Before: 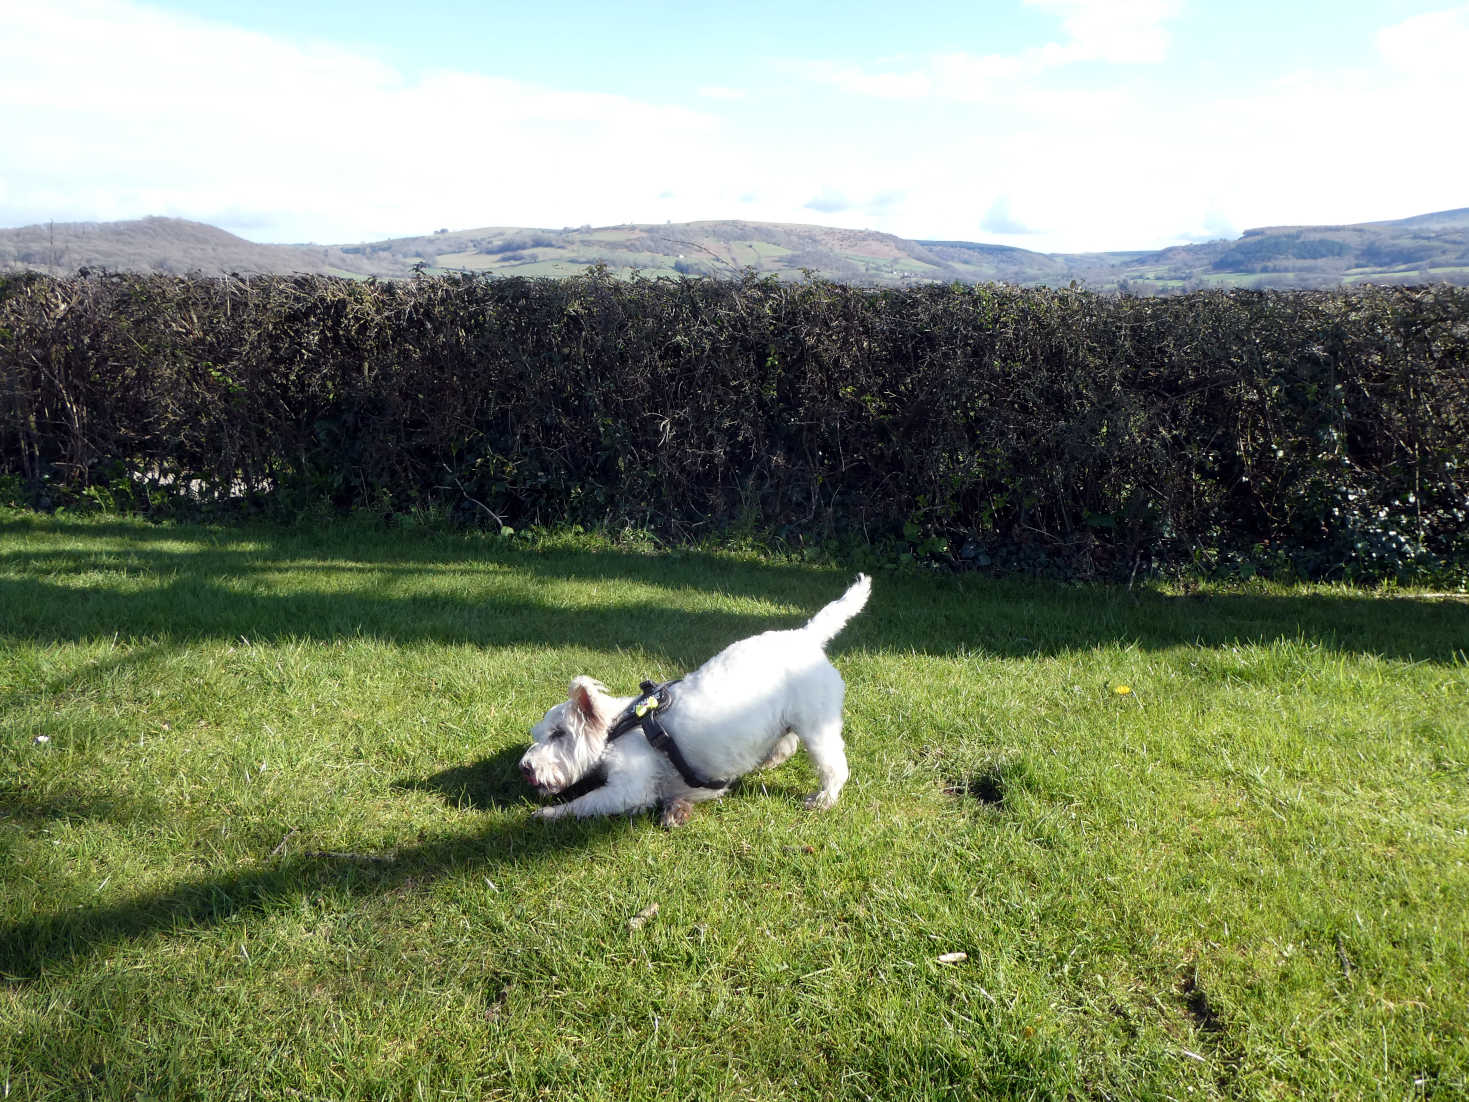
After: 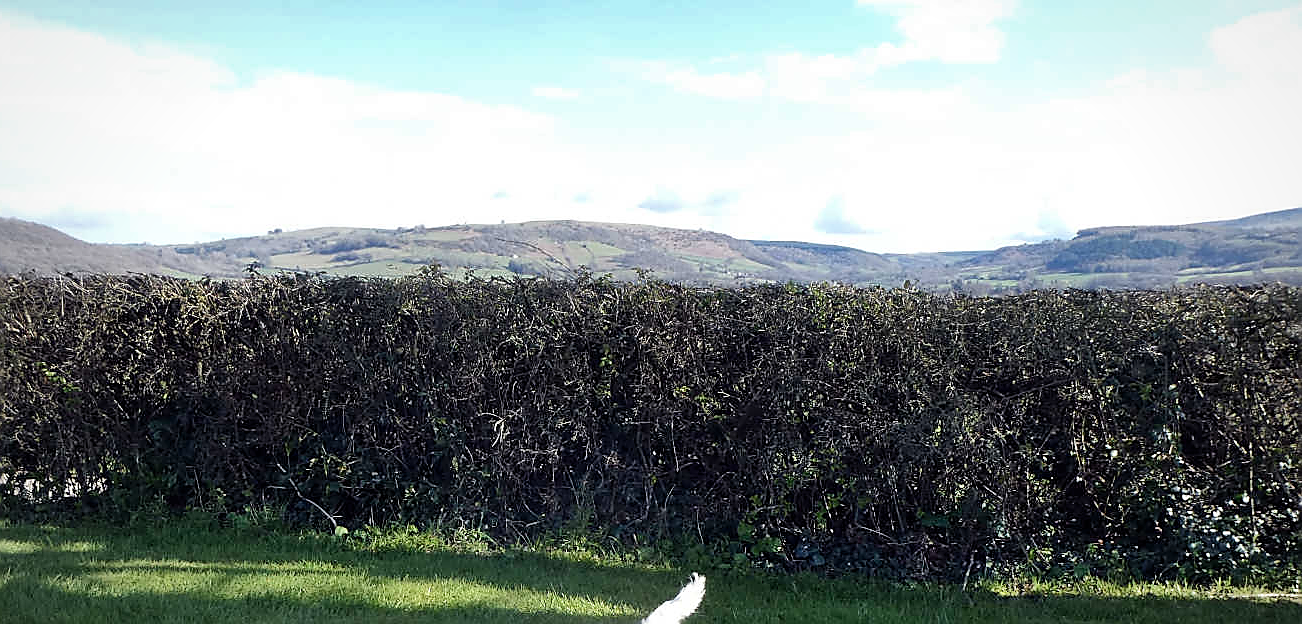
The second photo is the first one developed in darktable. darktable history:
shadows and highlights: low approximation 0.01, soften with gaussian
sharpen: radius 1.421, amount 1.252, threshold 0.656
crop and rotate: left 11.328%, bottom 43.345%
vignetting: fall-off start 79.05%, brightness -0.181, saturation -0.309, width/height ratio 1.328, unbound false
